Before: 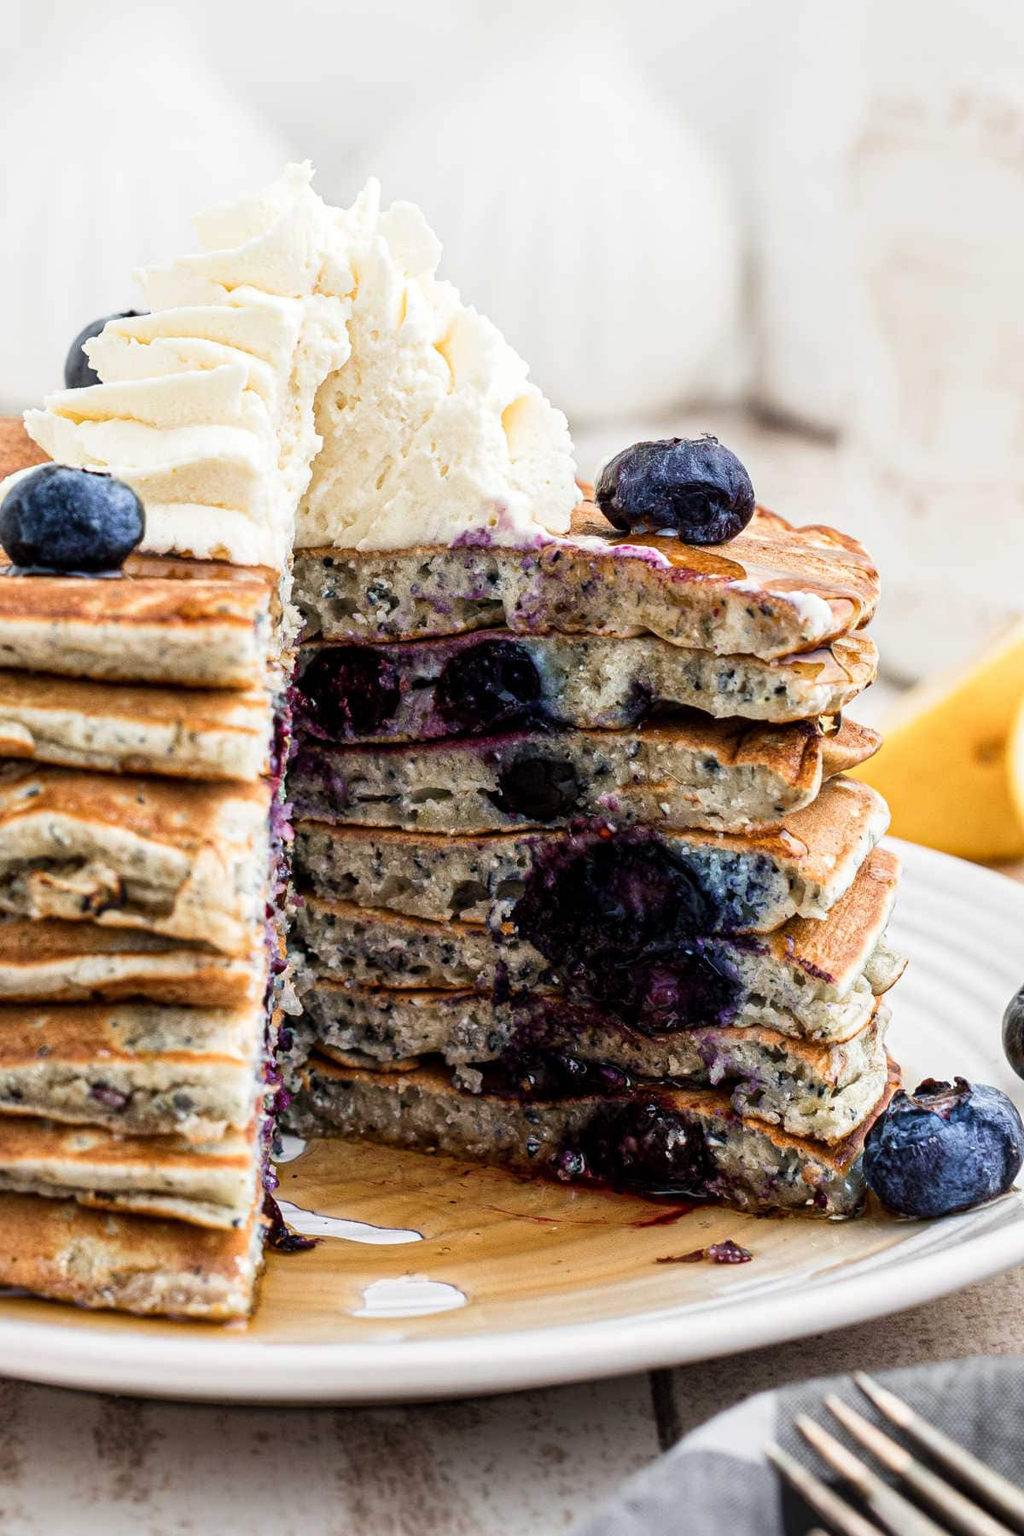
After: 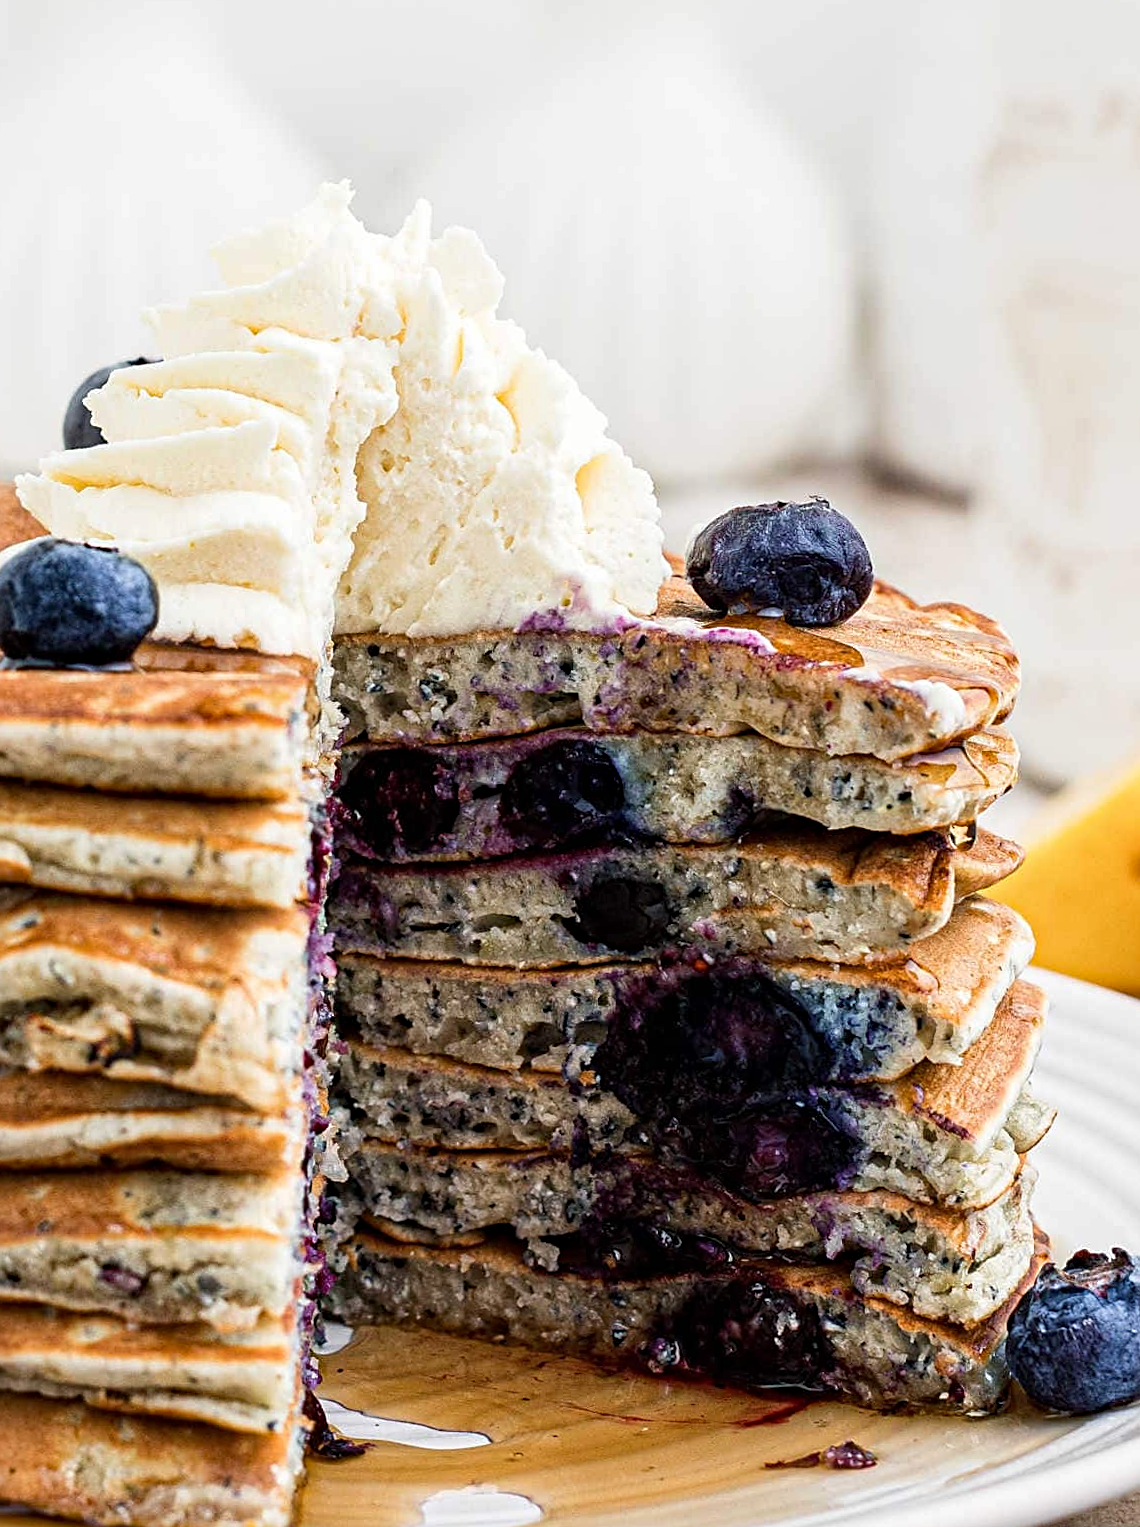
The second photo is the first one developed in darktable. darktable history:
sharpen: on, module defaults
haze removal: compatibility mode true, adaptive false
crop and rotate: angle 0.455°, left 0.206%, right 3.623%, bottom 14.113%
